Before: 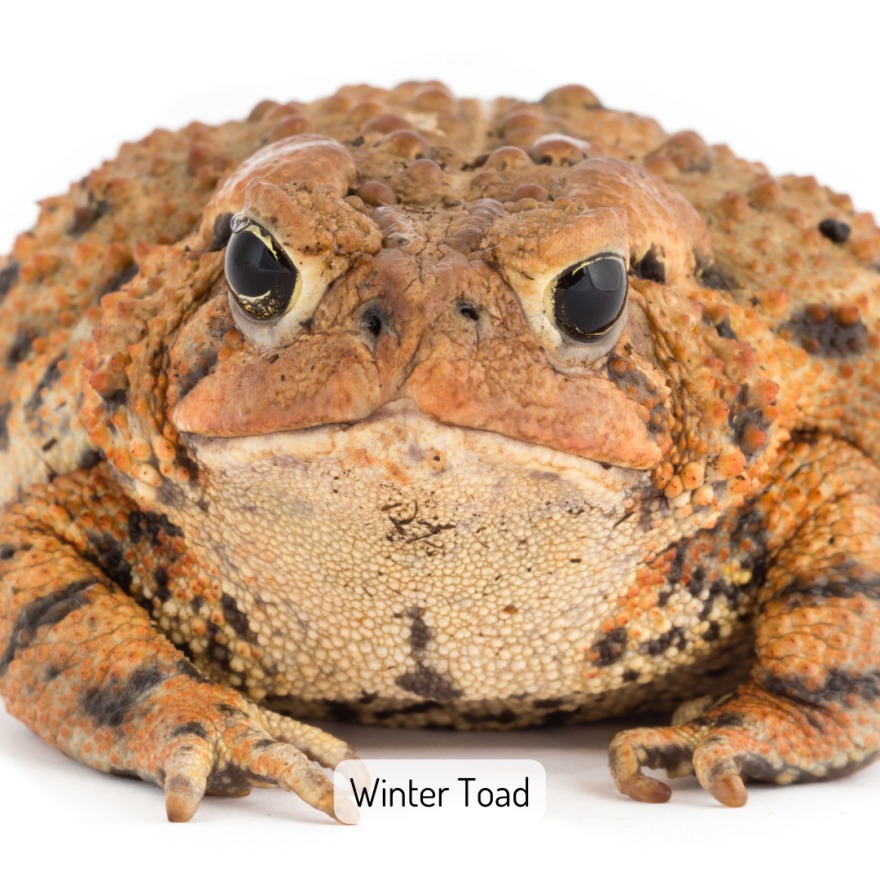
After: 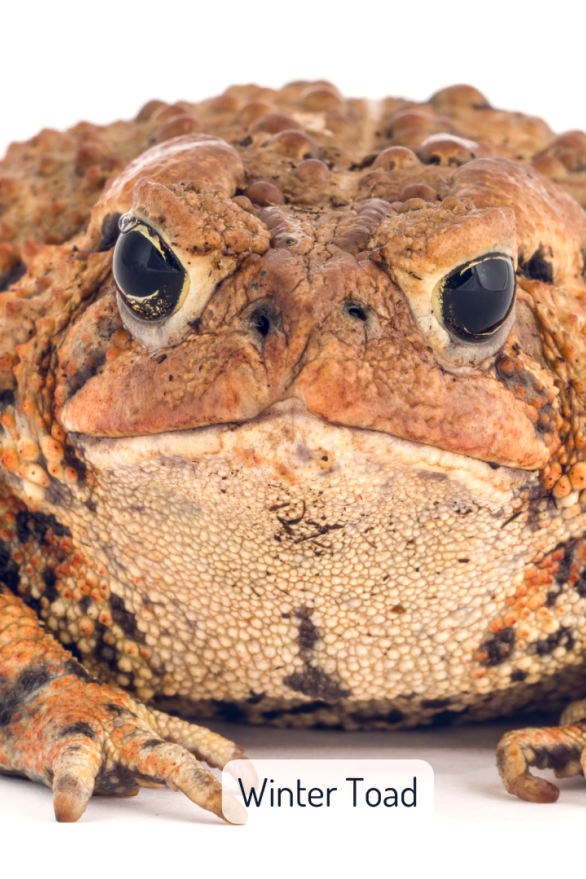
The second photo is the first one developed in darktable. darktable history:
color balance rgb: highlights gain › luminance 6.613%, highlights gain › chroma 0.889%, highlights gain › hue 48.2°, global offset › luminance 0.382%, global offset › chroma 0.212%, global offset › hue 255.21°, perceptual saturation grading › global saturation -0.015%, perceptual saturation grading › mid-tones 11.851%
crop and rotate: left 12.791%, right 20.526%
local contrast: detail 130%
contrast brightness saturation: contrast -0.013, brightness -0.01, saturation 0.037
